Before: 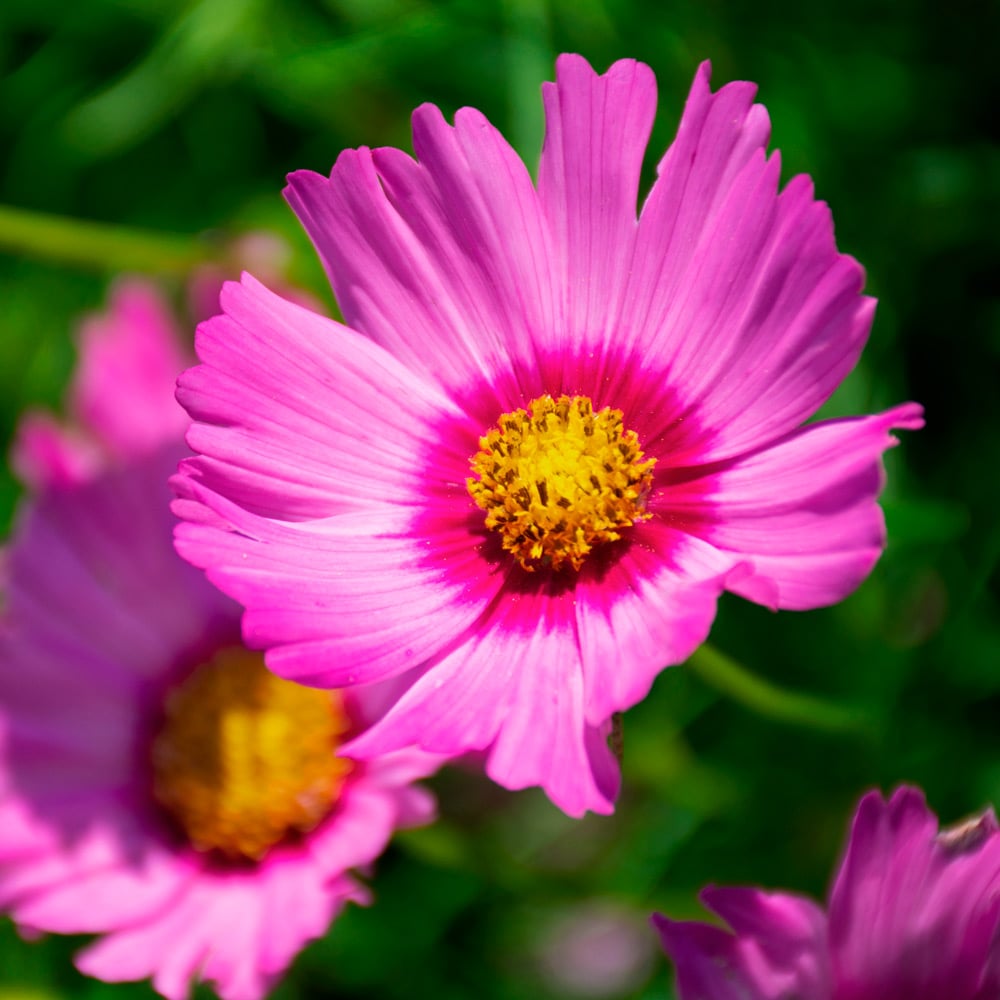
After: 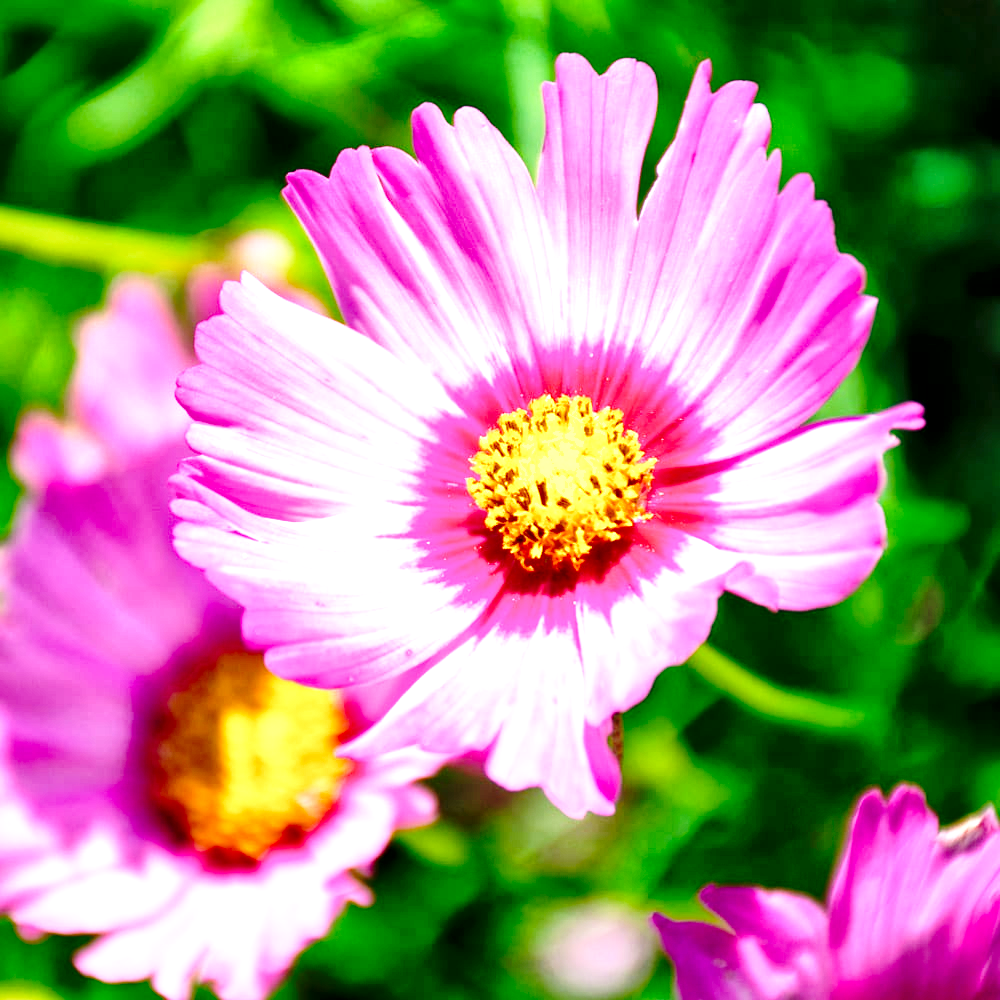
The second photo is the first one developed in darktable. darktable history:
exposure: exposure 1.068 EV, compensate exposure bias true, compensate highlight preservation false
local contrast: mode bilateral grid, contrast 19, coarseness 50, detail 173%, midtone range 0.2
shadows and highlights: shadows 35.84, highlights -34.82, soften with gaussian
base curve: curves: ch0 [(0, 0) (0.032, 0.037) (0.105, 0.228) (0.435, 0.76) (0.856, 0.983) (1, 1)], preserve colors none
tone equalizer: edges refinement/feathering 500, mask exposure compensation -1.57 EV, preserve details no
